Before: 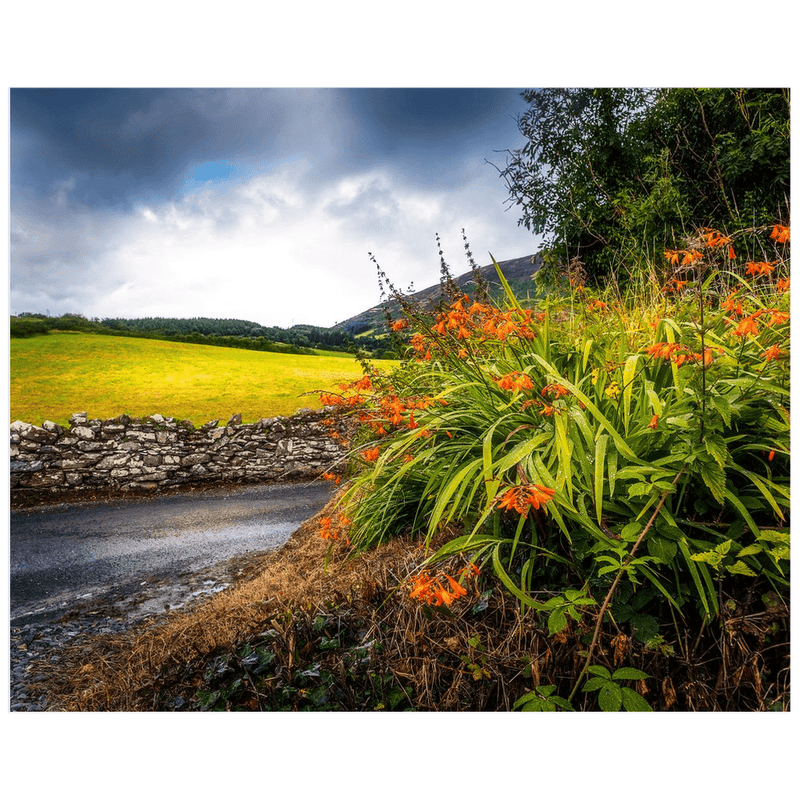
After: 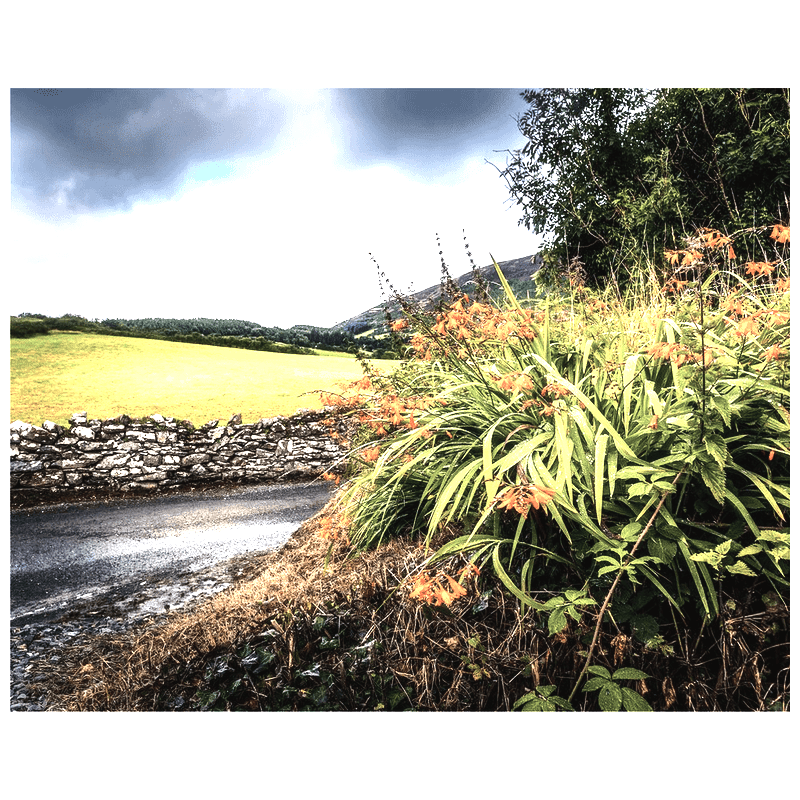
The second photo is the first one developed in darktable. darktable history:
tone equalizer: -8 EV -1.08 EV, -7 EV -1.01 EV, -6 EV -0.867 EV, -5 EV -0.578 EV, -3 EV 0.578 EV, -2 EV 0.867 EV, -1 EV 1.01 EV, +0 EV 1.08 EV, edges refinement/feathering 500, mask exposure compensation -1.57 EV, preserve details no
contrast brightness saturation: contrast -0.05, saturation -0.41
exposure: black level correction 0, exposure 0.7 EV, compensate exposure bias true, compensate highlight preservation false
